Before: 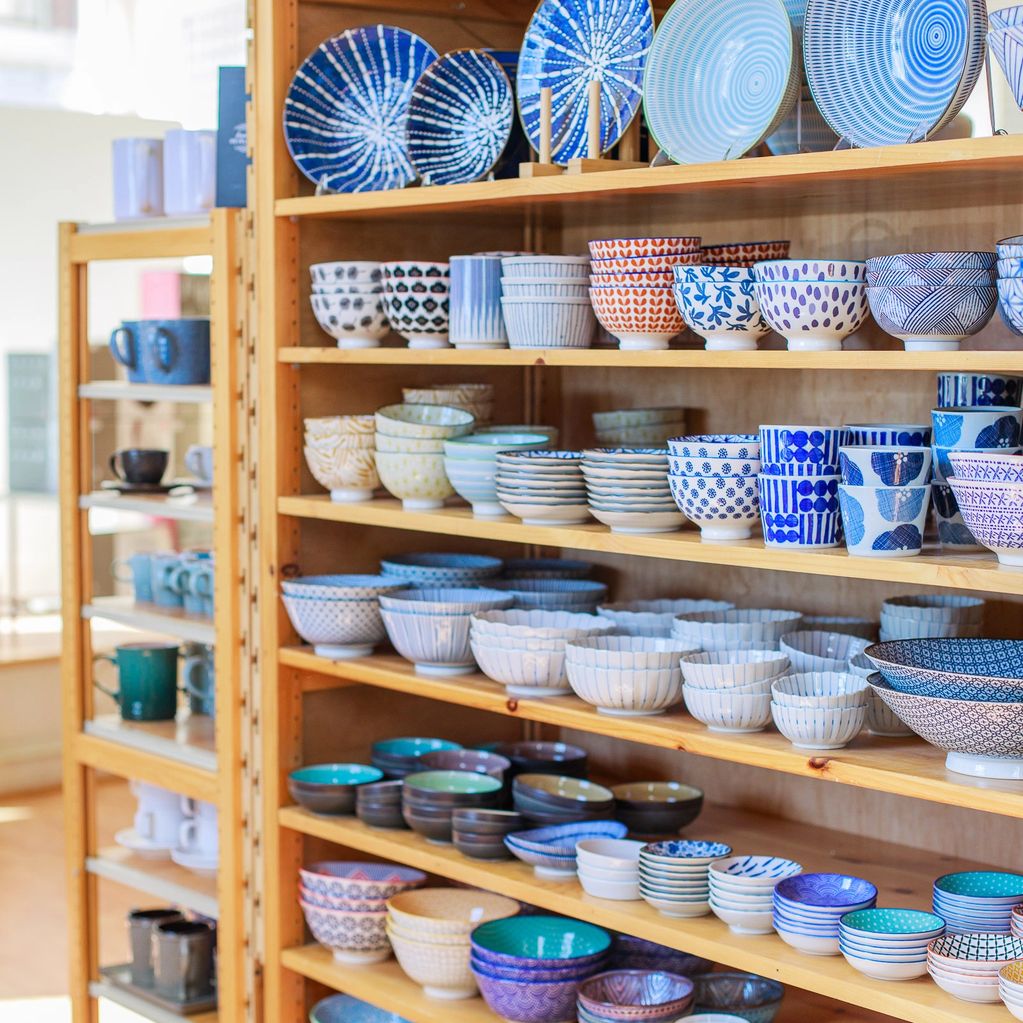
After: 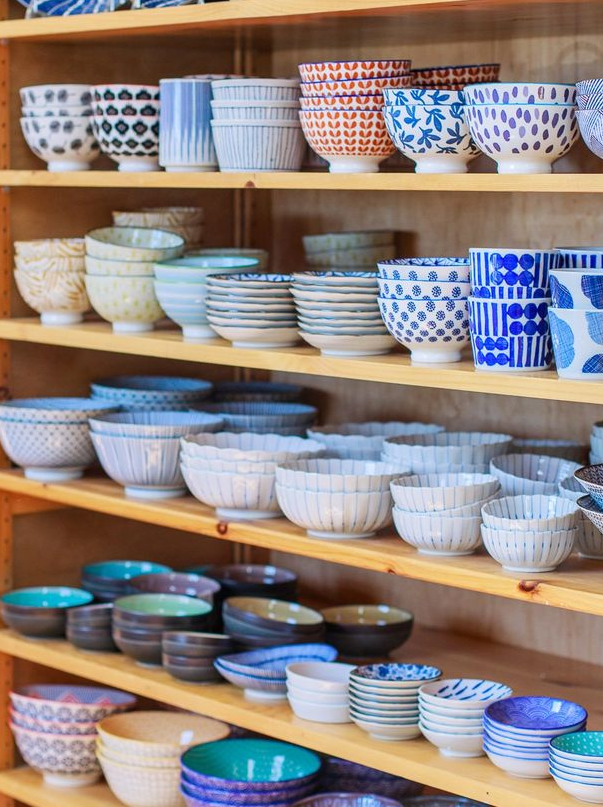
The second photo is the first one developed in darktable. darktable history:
crop and rotate: left 28.369%, top 17.317%, right 12.682%, bottom 3.769%
